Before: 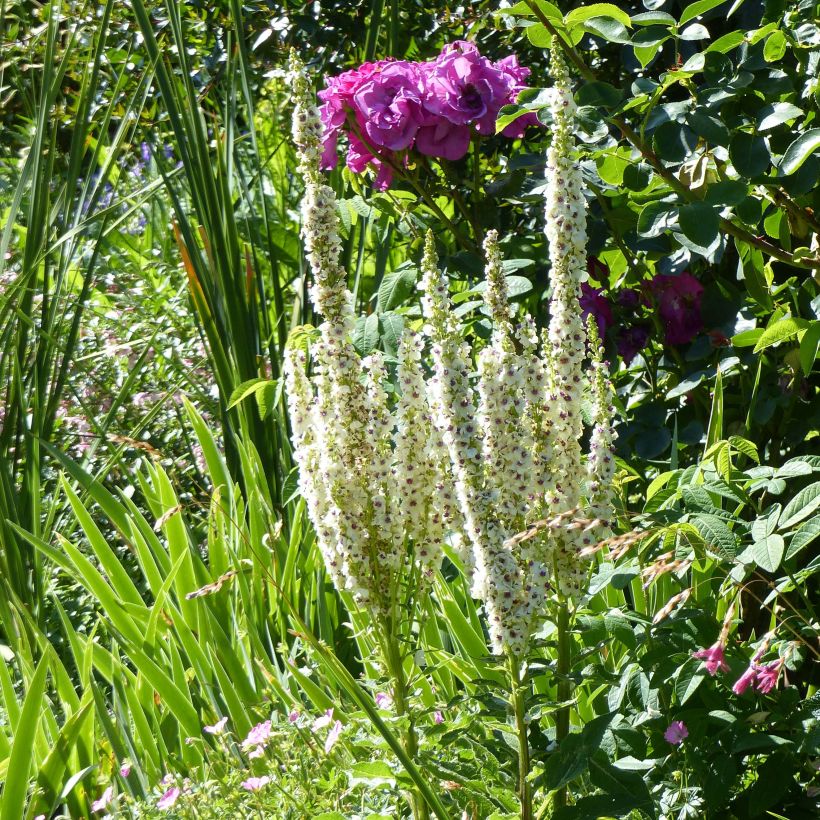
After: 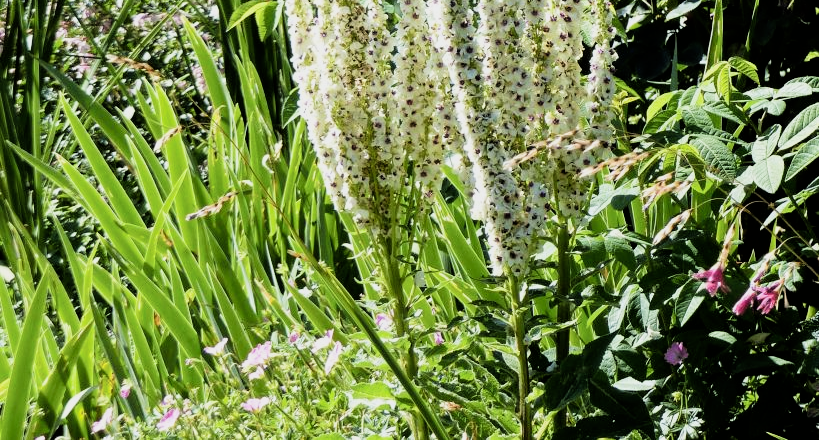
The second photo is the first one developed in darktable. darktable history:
filmic rgb: black relative exposure -5 EV, white relative exposure 3.5 EV, hardness 3.19, contrast 1.4, highlights saturation mix -30%
crop and rotate: top 46.237%
